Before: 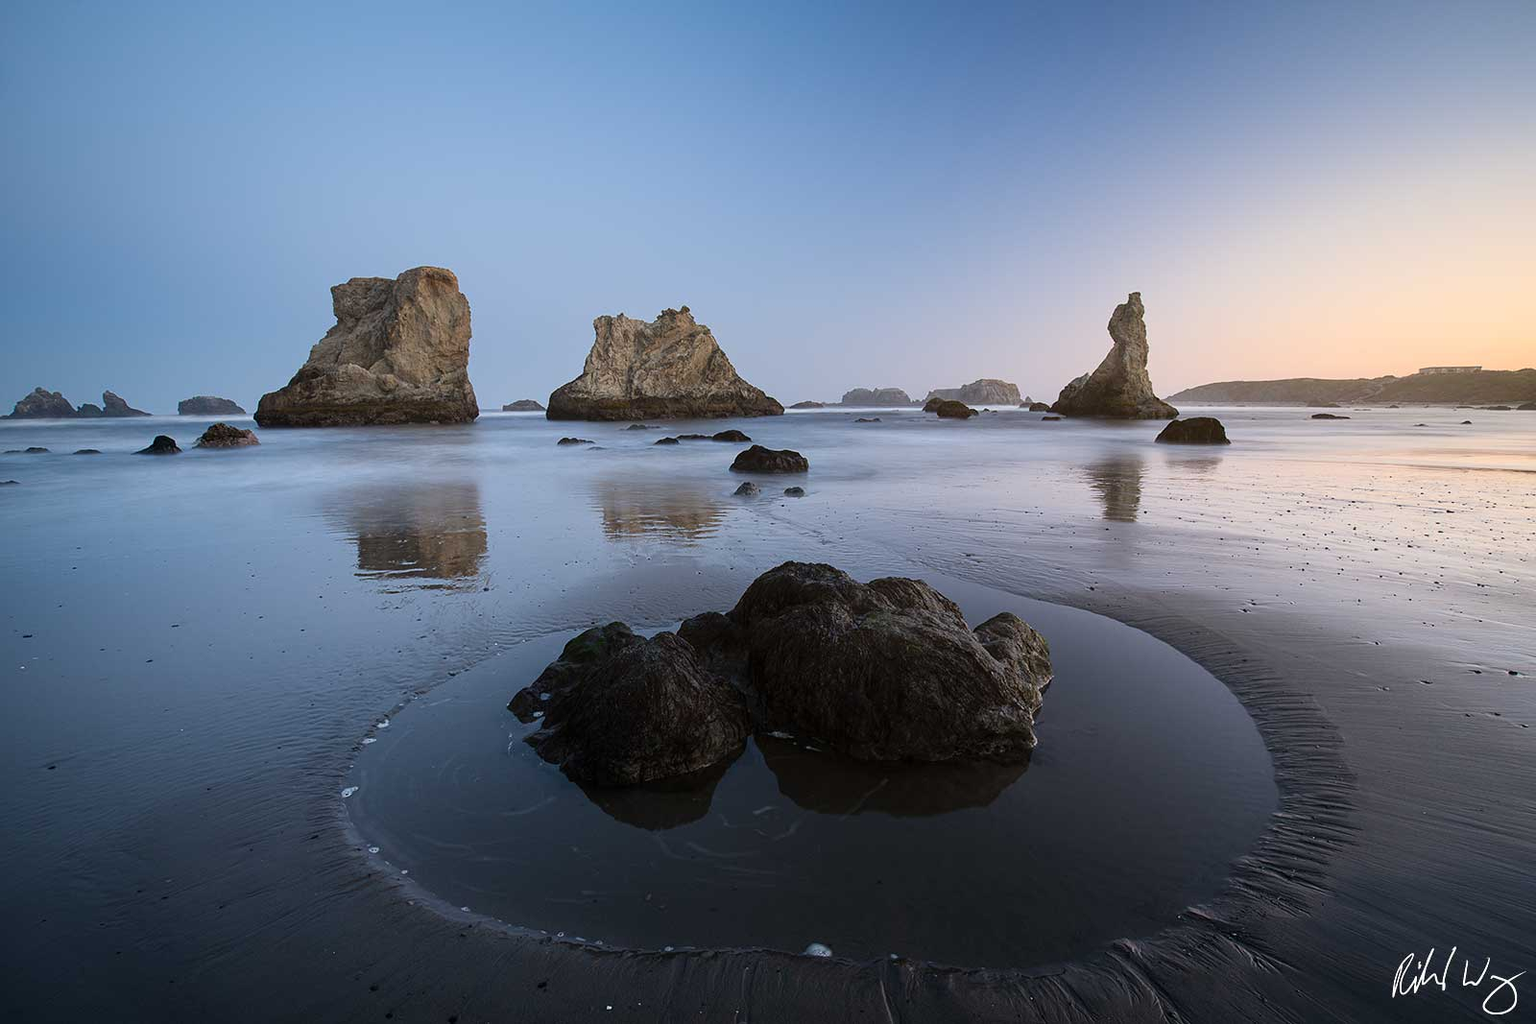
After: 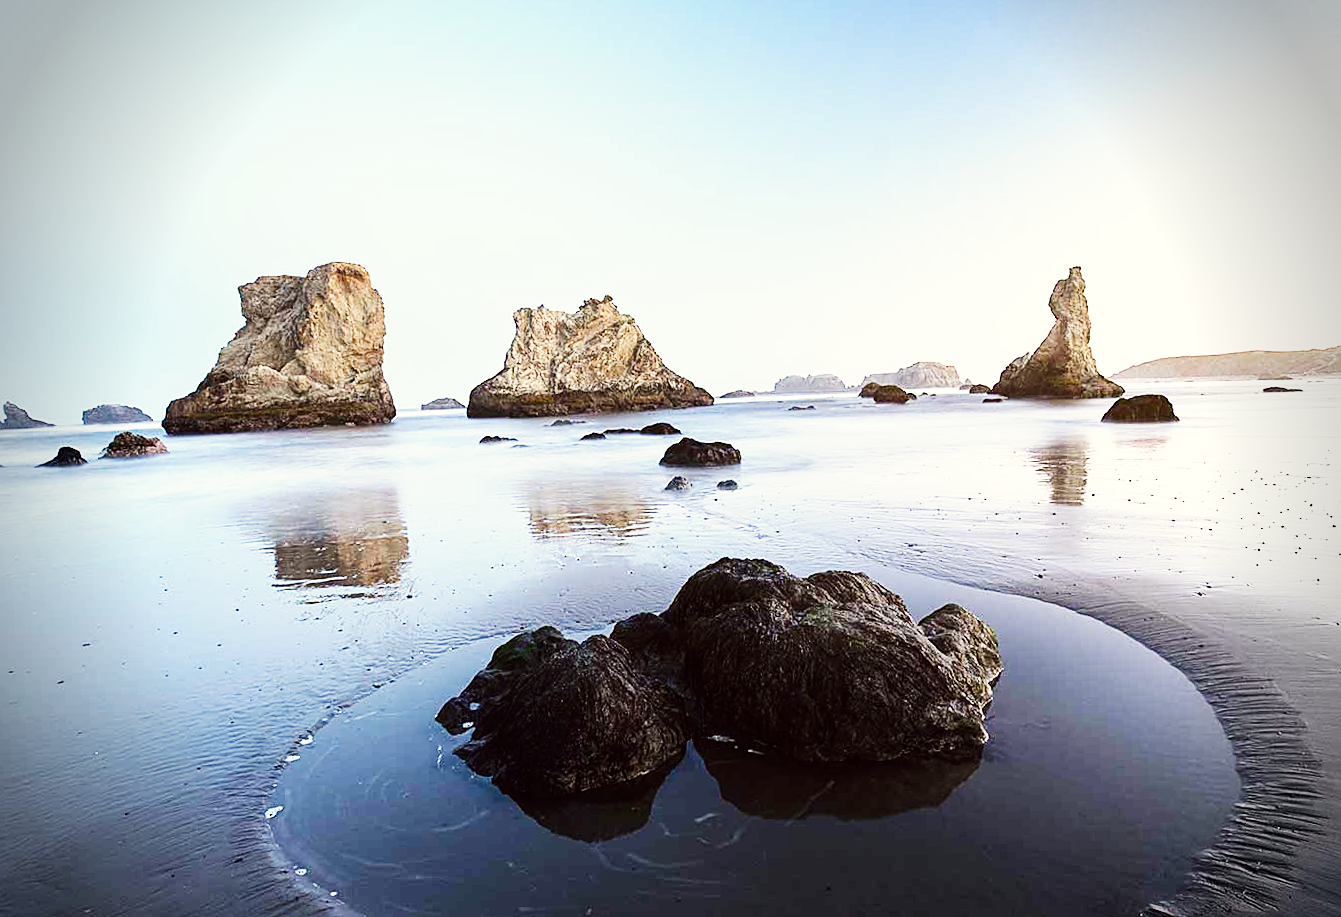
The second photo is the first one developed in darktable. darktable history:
color correction: highlights a* -0.95, highlights b* 4.5, shadows a* 3.55
sharpen: on, module defaults
base curve: curves: ch0 [(0, 0) (0.007, 0.004) (0.027, 0.03) (0.046, 0.07) (0.207, 0.54) (0.442, 0.872) (0.673, 0.972) (1, 1)], preserve colors none
tone equalizer: on, module defaults
vignetting: fall-off radius 31.48%, brightness -0.472
exposure: exposure 0.566 EV, compensate highlight preservation false
crop and rotate: left 7.196%, top 4.574%, right 10.605%, bottom 13.178%
rotate and perspective: rotation -1.77°, lens shift (horizontal) 0.004, automatic cropping off
